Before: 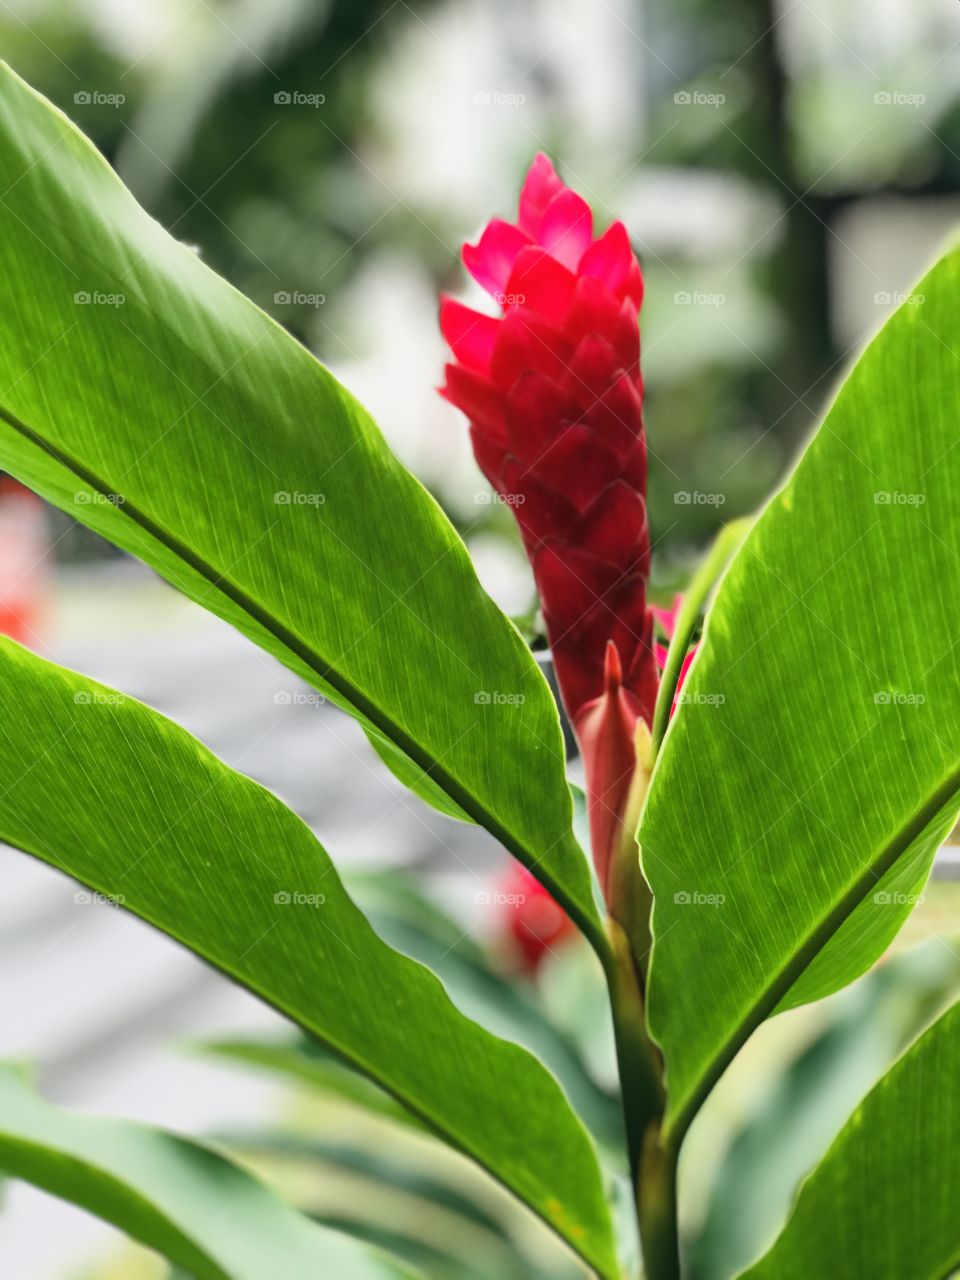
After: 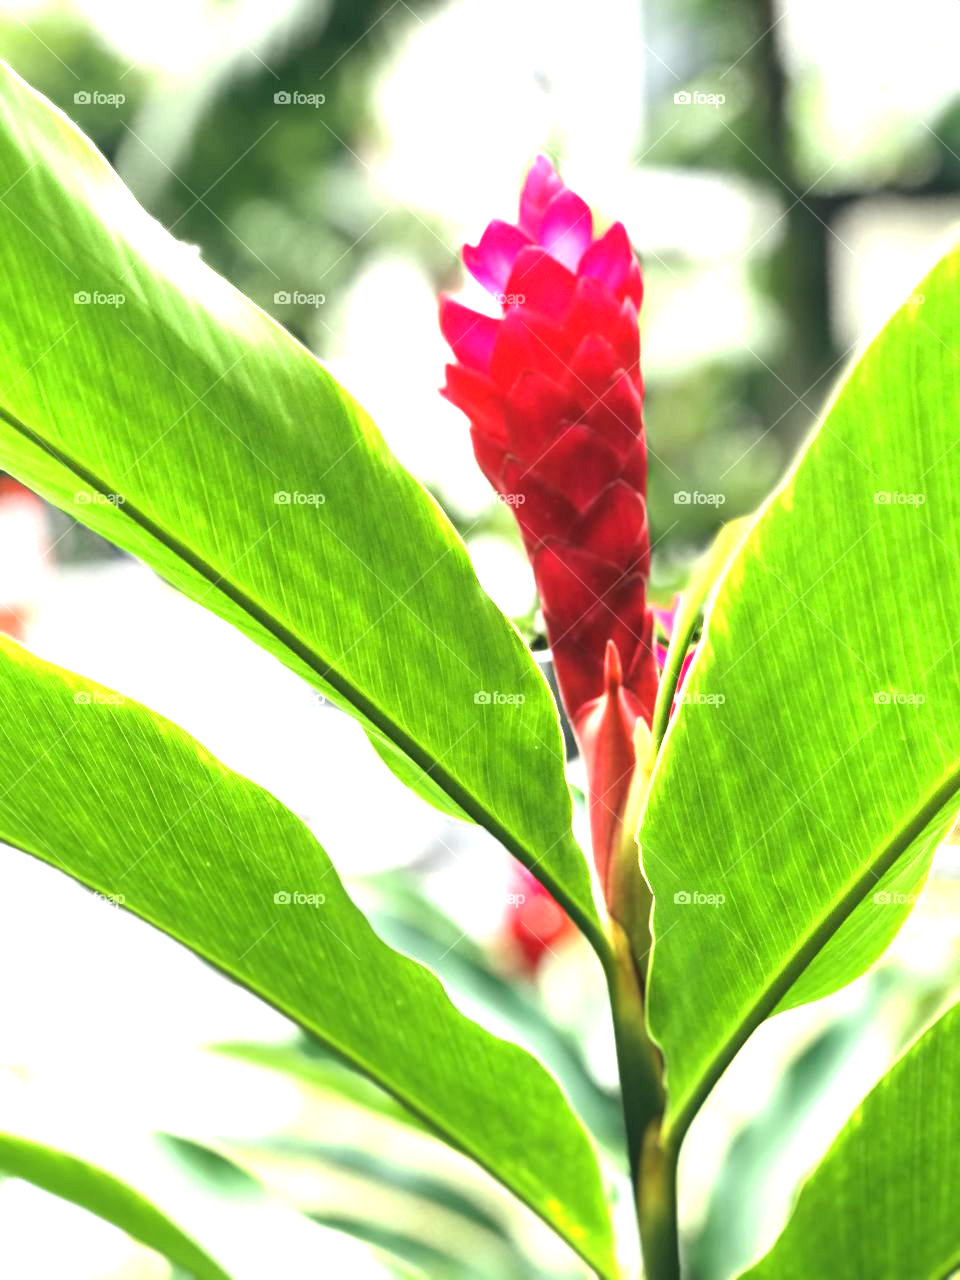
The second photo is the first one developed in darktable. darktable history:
exposure: black level correction 0, exposure 1.462 EV, compensate exposure bias true, compensate highlight preservation false
